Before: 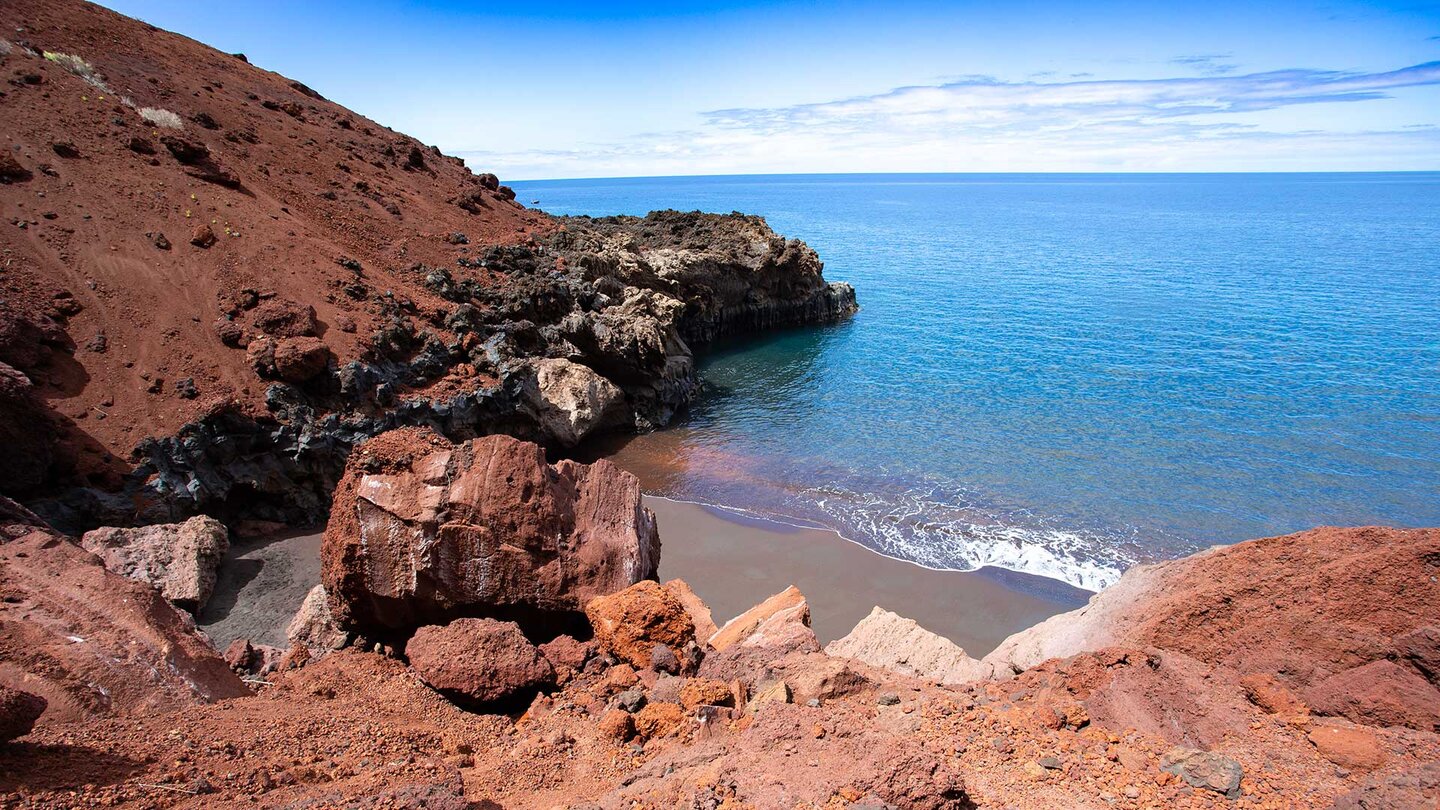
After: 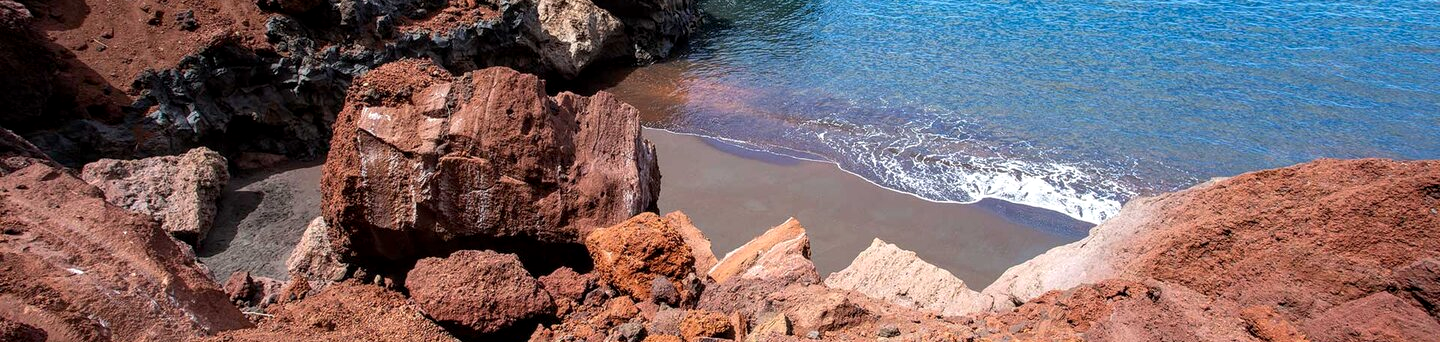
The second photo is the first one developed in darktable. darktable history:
crop: top 45.478%, bottom 12.278%
base curve: curves: ch0 [(0, 0) (0.472, 0.455) (1, 1)], preserve colors none
exposure: compensate exposure bias true, compensate highlight preservation false
local contrast: on, module defaults
